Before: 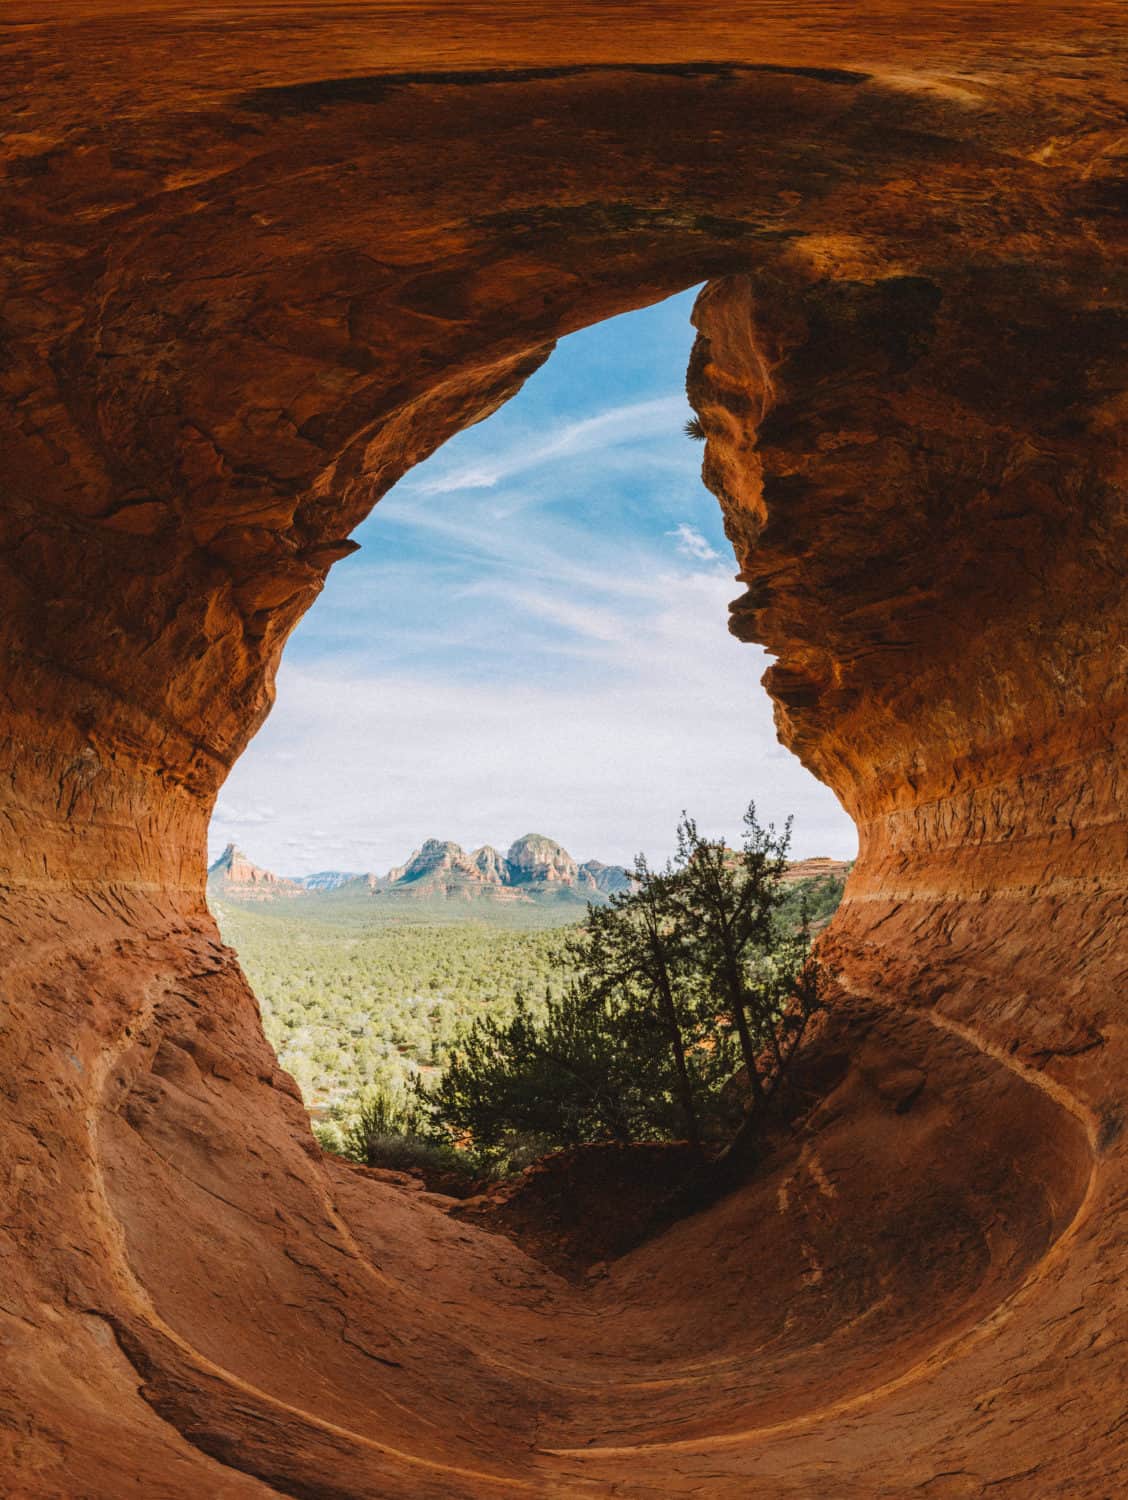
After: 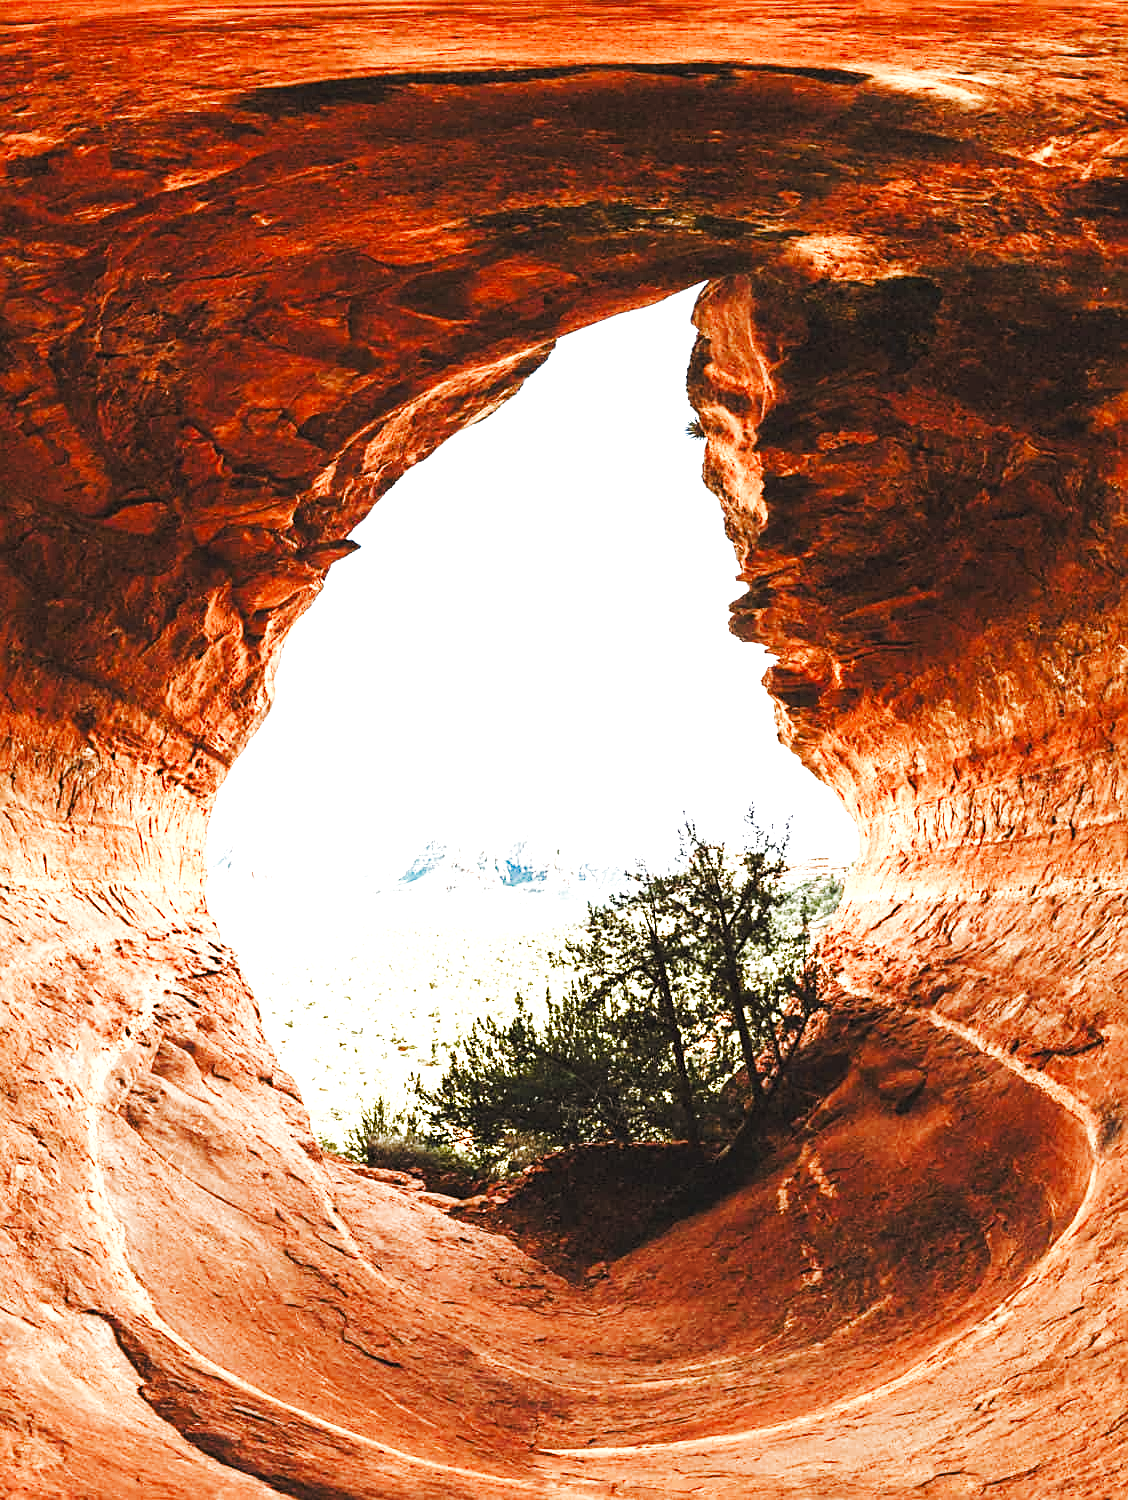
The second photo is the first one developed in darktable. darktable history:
sharpen: on, module defaults
base curve: curves: ch0 [(0, 0) (0.032, 0.025) (0.121, 0.166) (0.206, 0.329) (0.605, 0.79) (1, 1)], preserve colors none
filmic: grey point source 4.09, black point source -8.08, white point source 3.12, grey point target 18, white point target 100, output power 2.2, latitude stops 2, contrast 1.53, saturation 100, global saturation 100
